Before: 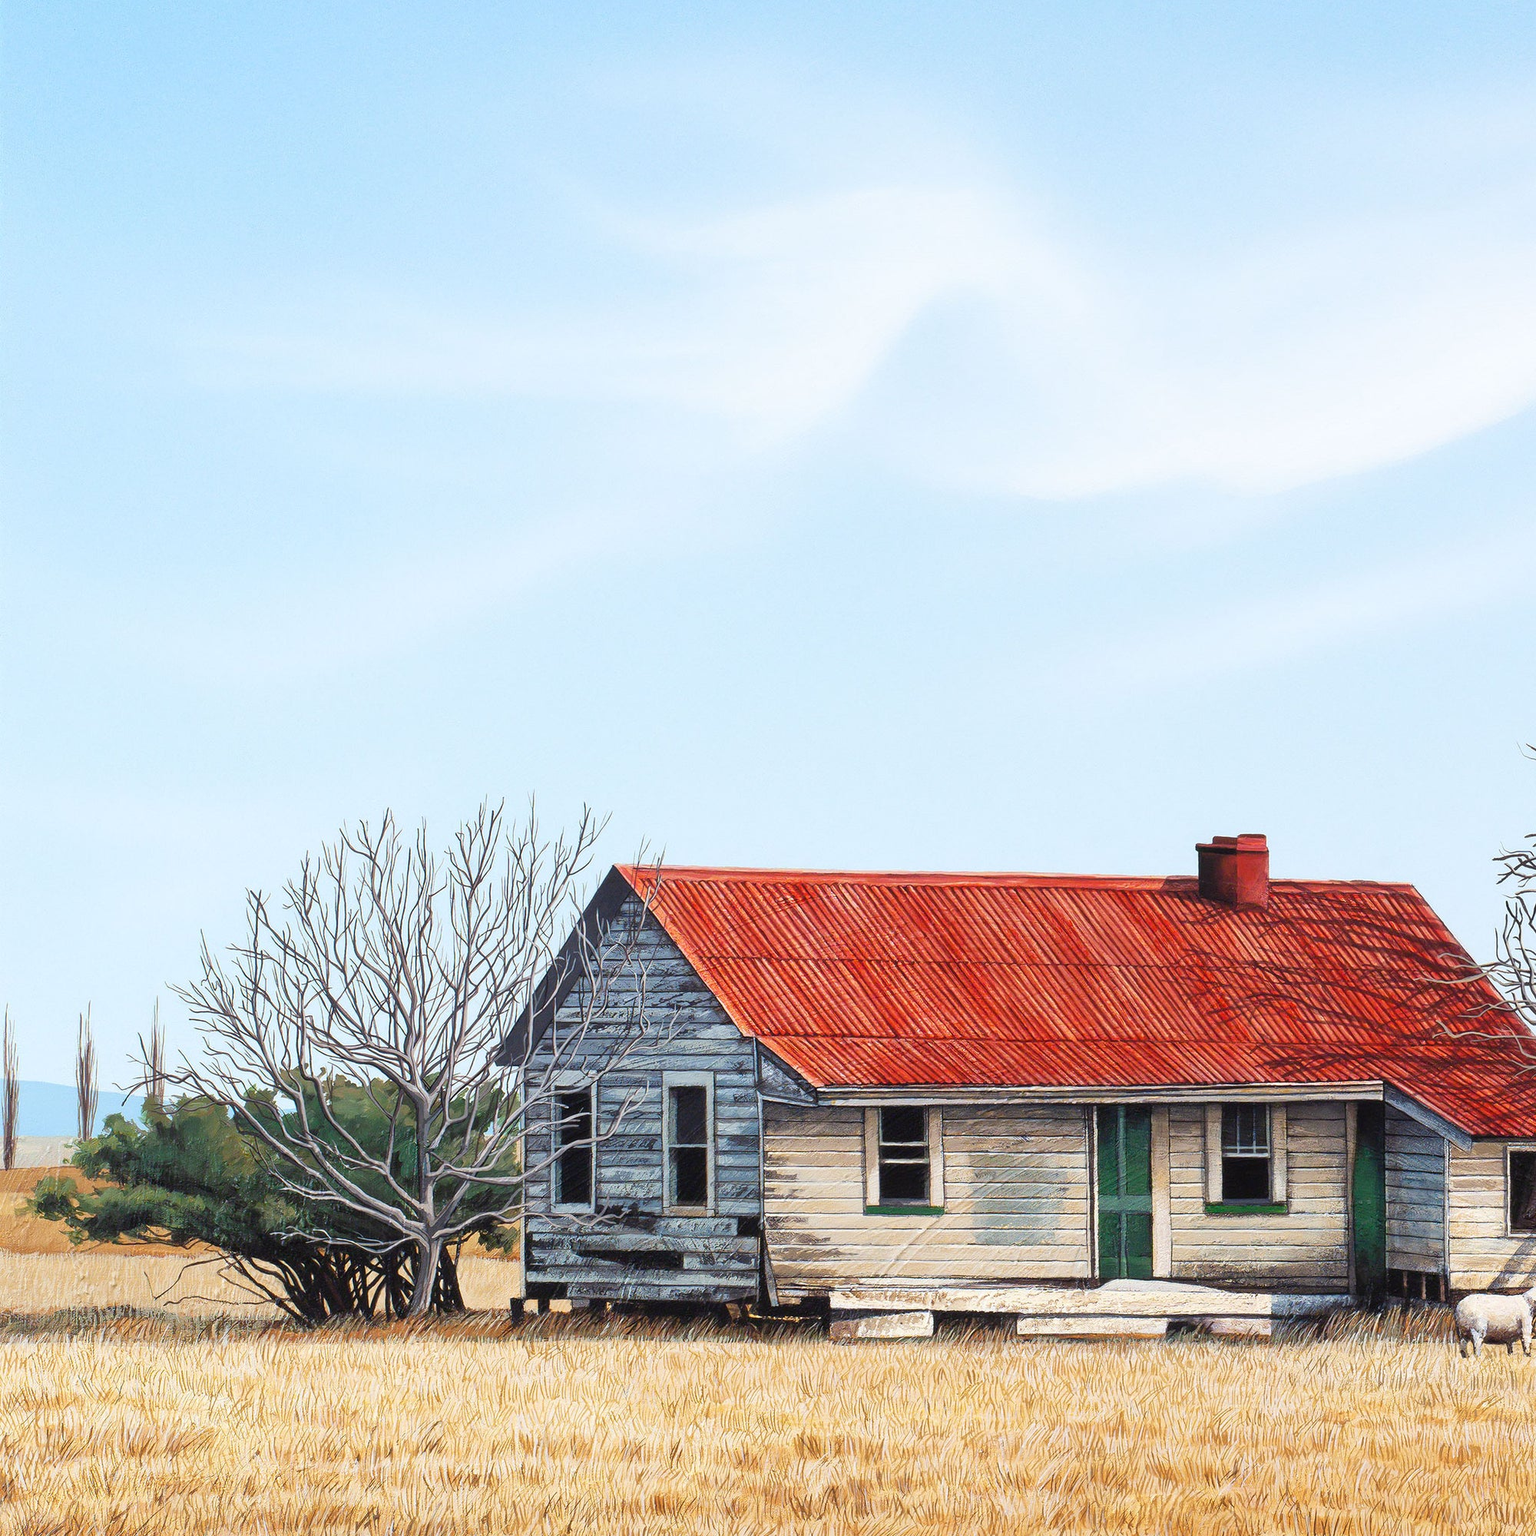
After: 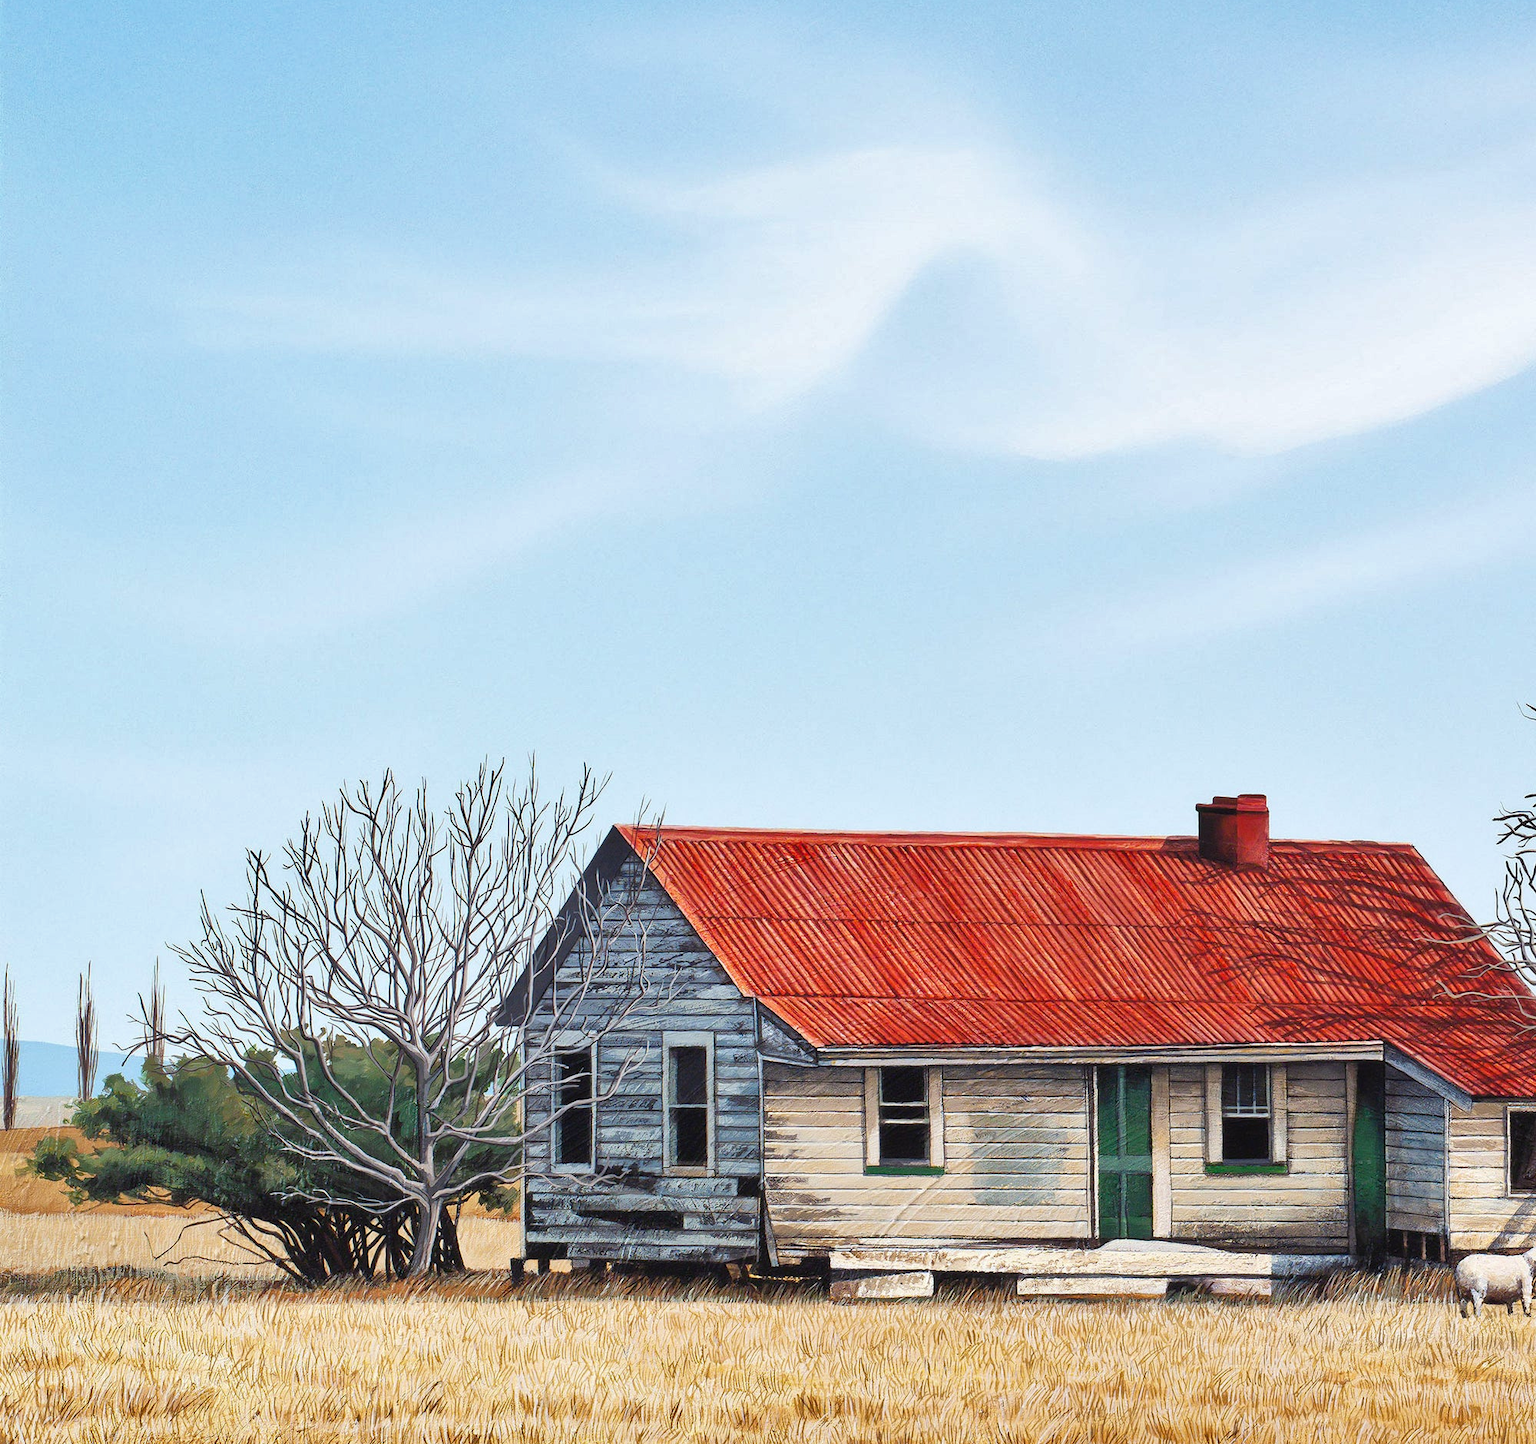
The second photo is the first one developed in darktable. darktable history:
crop and rotate: top 2.627%, bottom 3.276%
shadows and highlights: soften with gaussian
